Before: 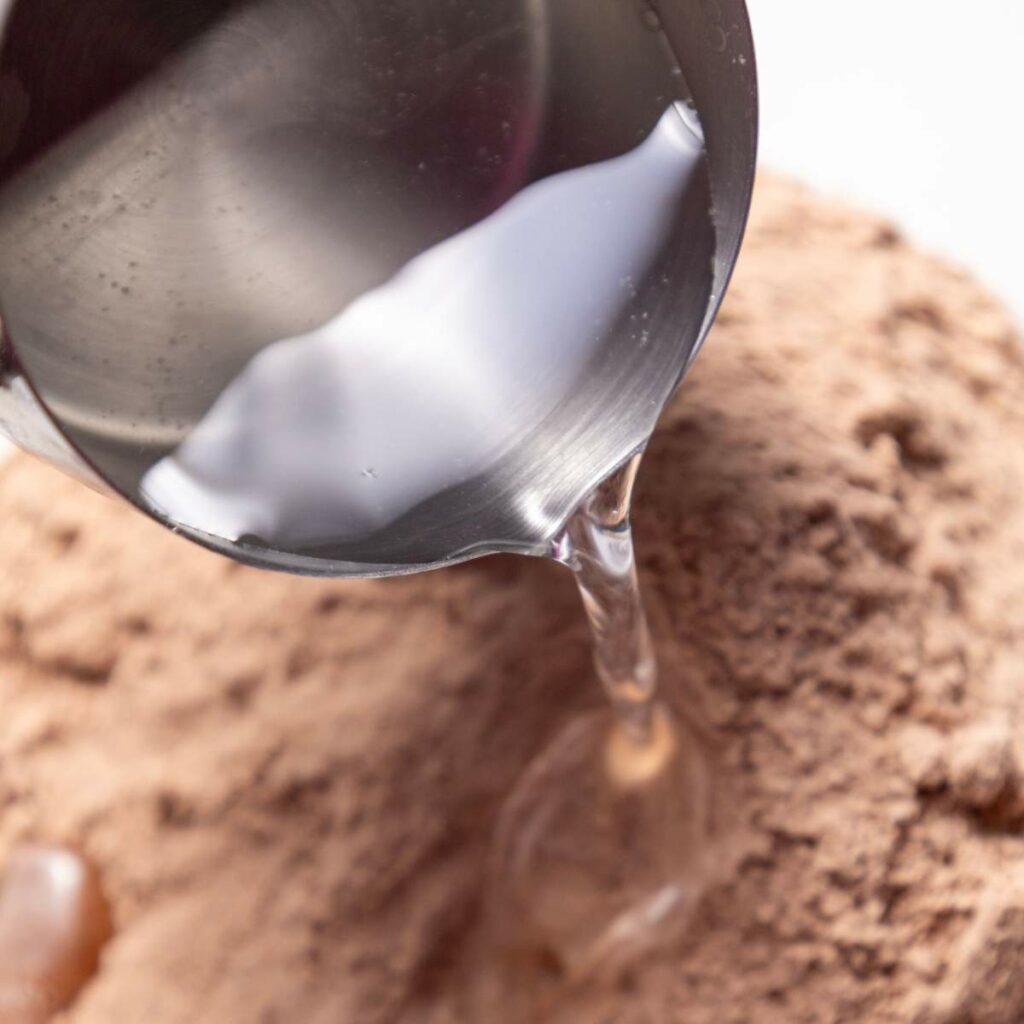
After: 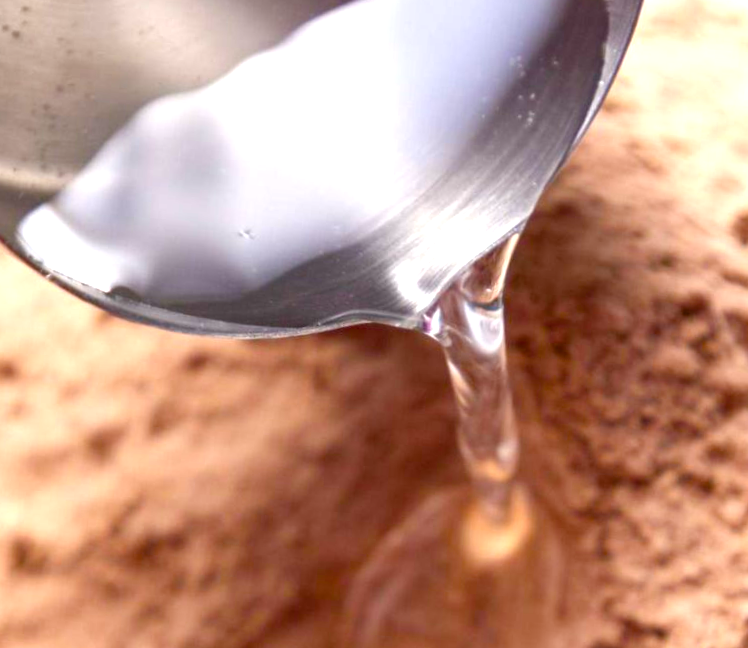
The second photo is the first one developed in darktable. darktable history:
color balance rgb: white fulcrum 0.07 EV, perceptual saturation grading › global saturation 45.75%, perceptual saturation grading › highlights -48.92%, perceptual saturation grading › shadows 29.966%, perceptual brilliance grading › global brilliance 17.926%, global vibrance 20%
crop and rotate: angle -4.07°, left 9.815%, top 20.486%, right 12.06%, bottom 11.806%
